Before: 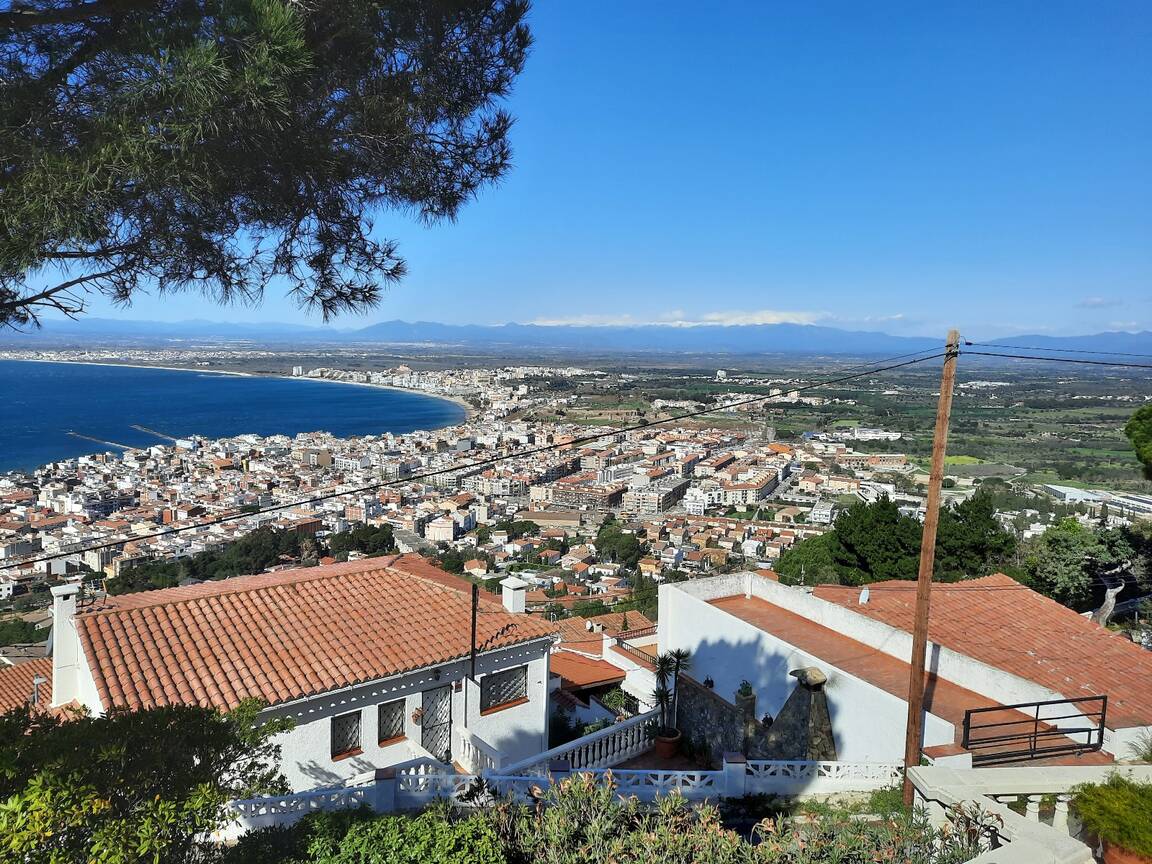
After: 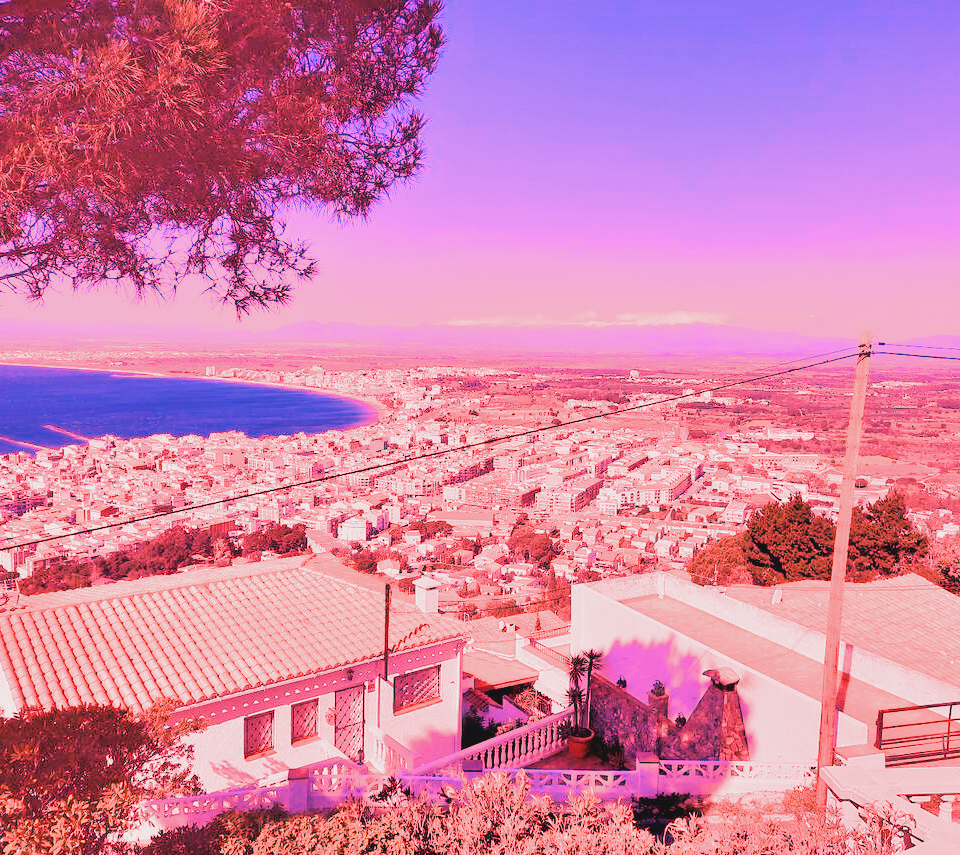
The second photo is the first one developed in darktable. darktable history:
exposure: exposure 0.2 EV, compensate highlight preservation false
color correction: saturation 0.98
white balance: red 4.26, blue 1.802
crop: left 7.598%, right 7.873%
contrast brightness saturation: contrast -0.11
filmic rgb: black relative exposure -7.15 EV, white relative exposure 5.36 EV, hardness 3.02
contrast equalizer: octaves 7, y [[0.6 ×6], [0.55 ×6], [0 ×6], [0 ×6], [0 ×6]], mix -0.2
